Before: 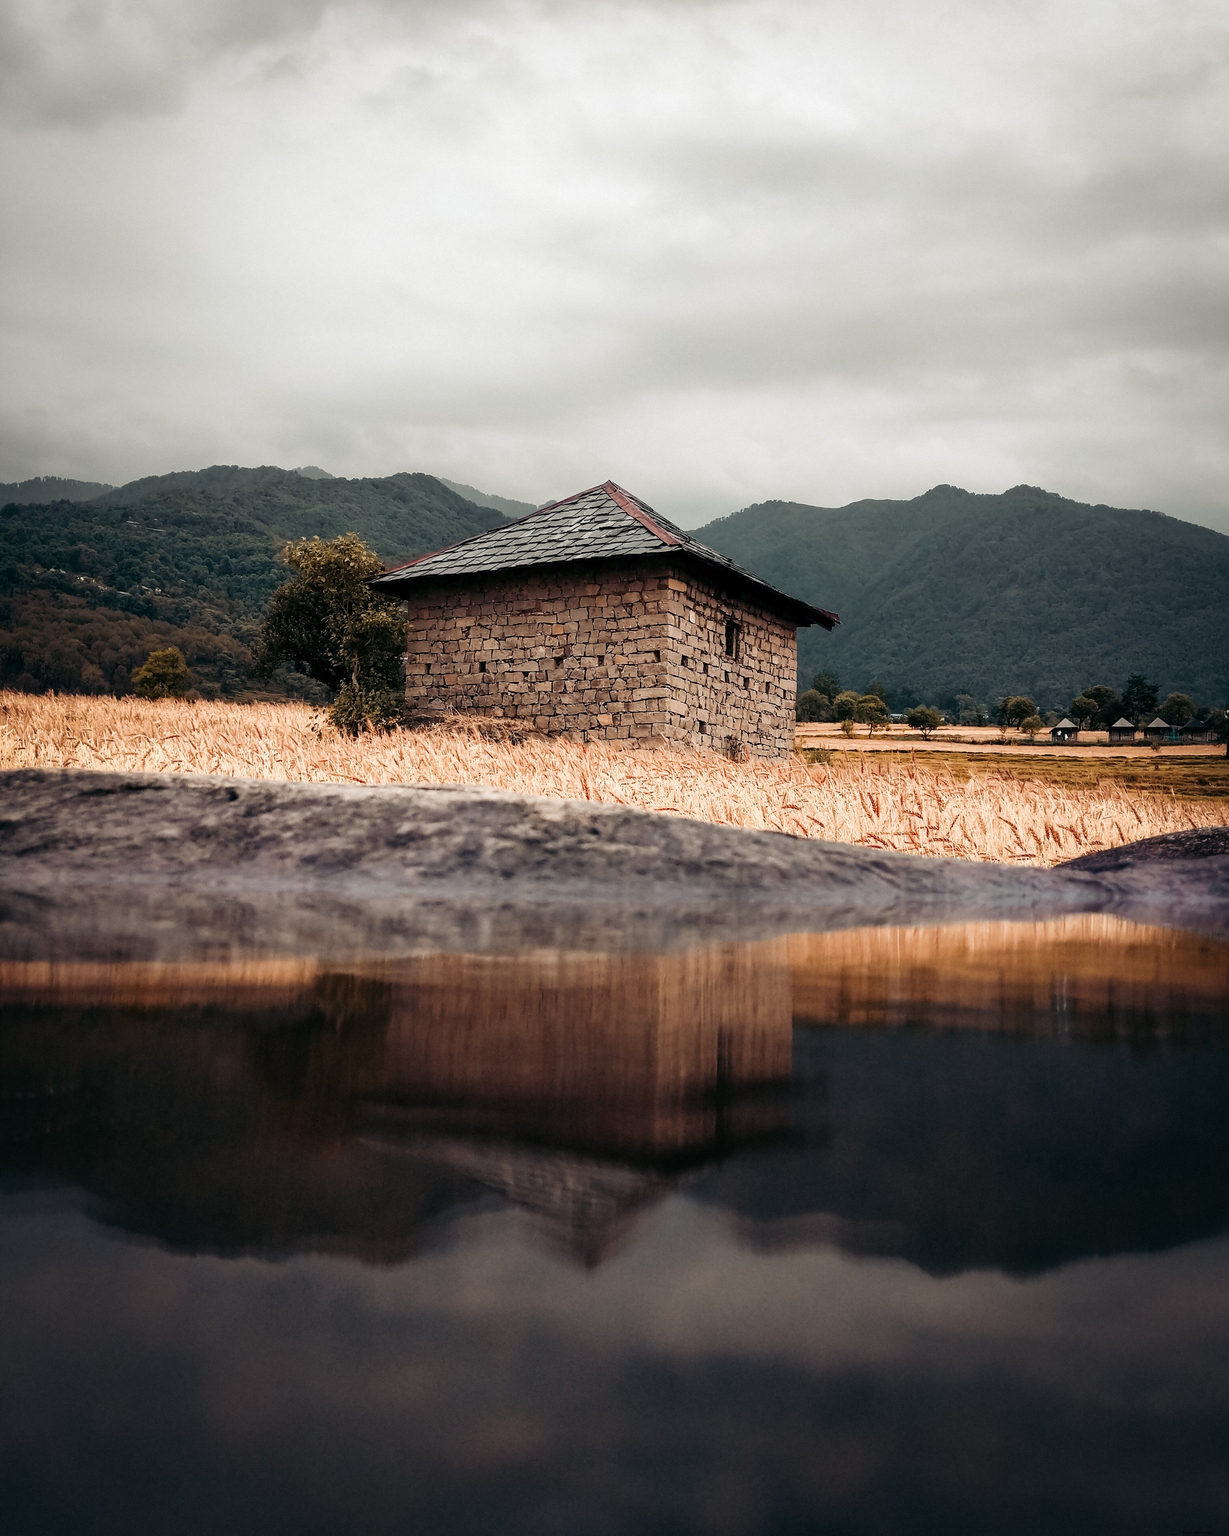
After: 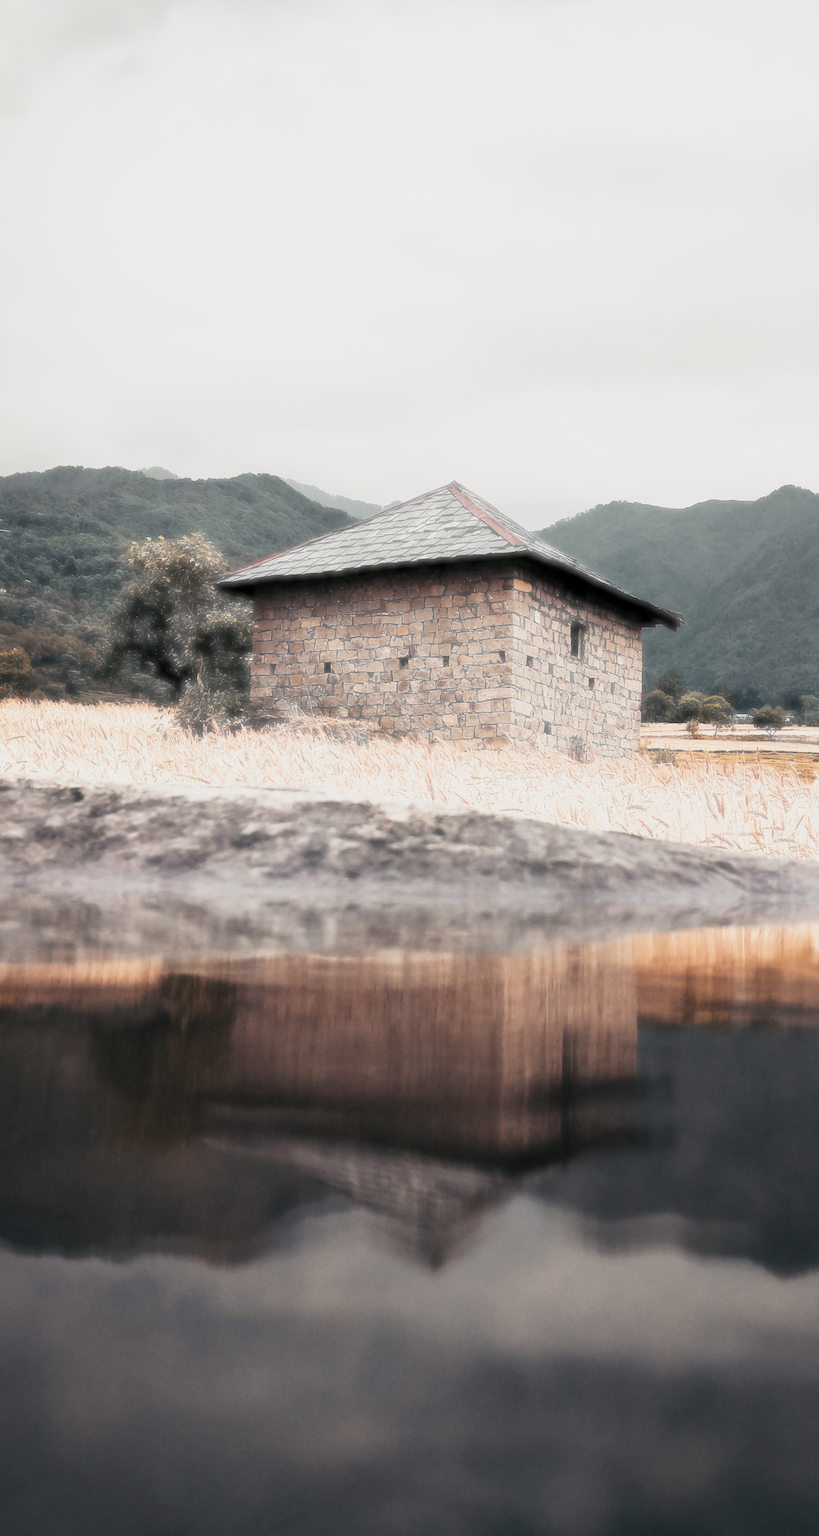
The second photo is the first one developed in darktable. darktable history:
base curve: curves: ch0 [(0, 0) (0.088, 0.125) (0.176, 0.251) (0.354, 0.501) (0.613, 0.749) (1, 0.877)], preserve colors none
haze removal: strength -0.9, distance 0.225, compatibility mode true, adaptive false
crop and rotate: left 12.673%, right 20.66%
